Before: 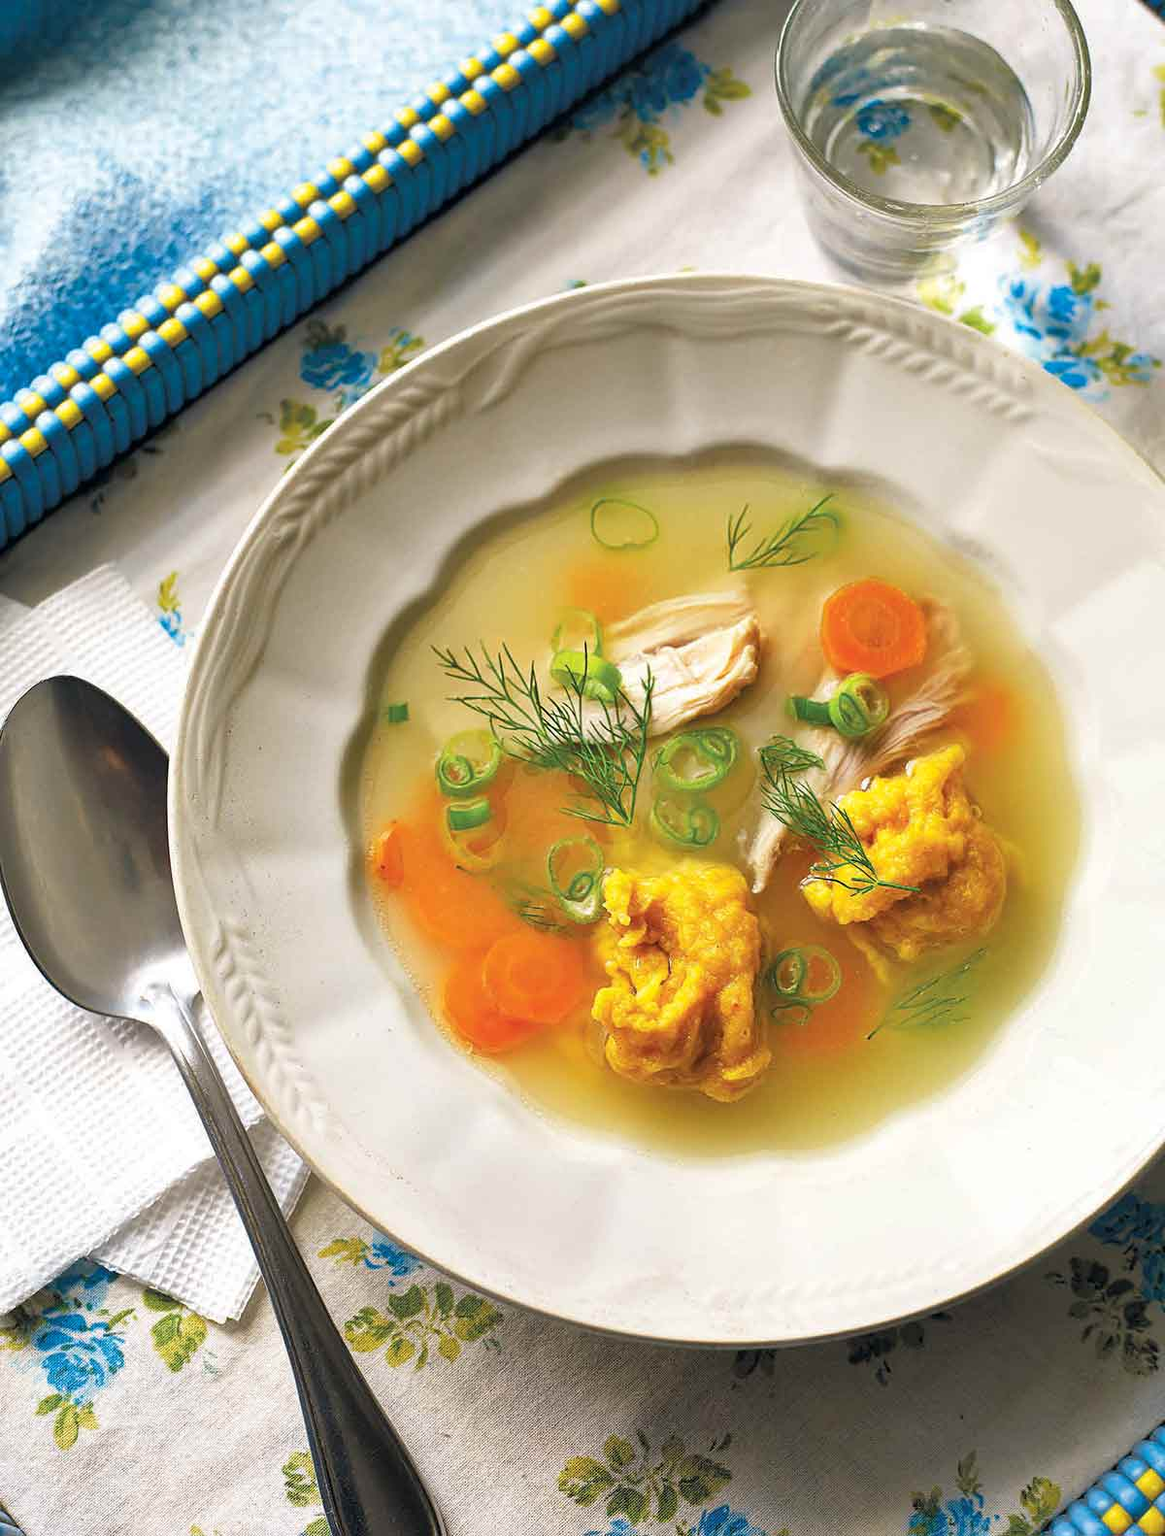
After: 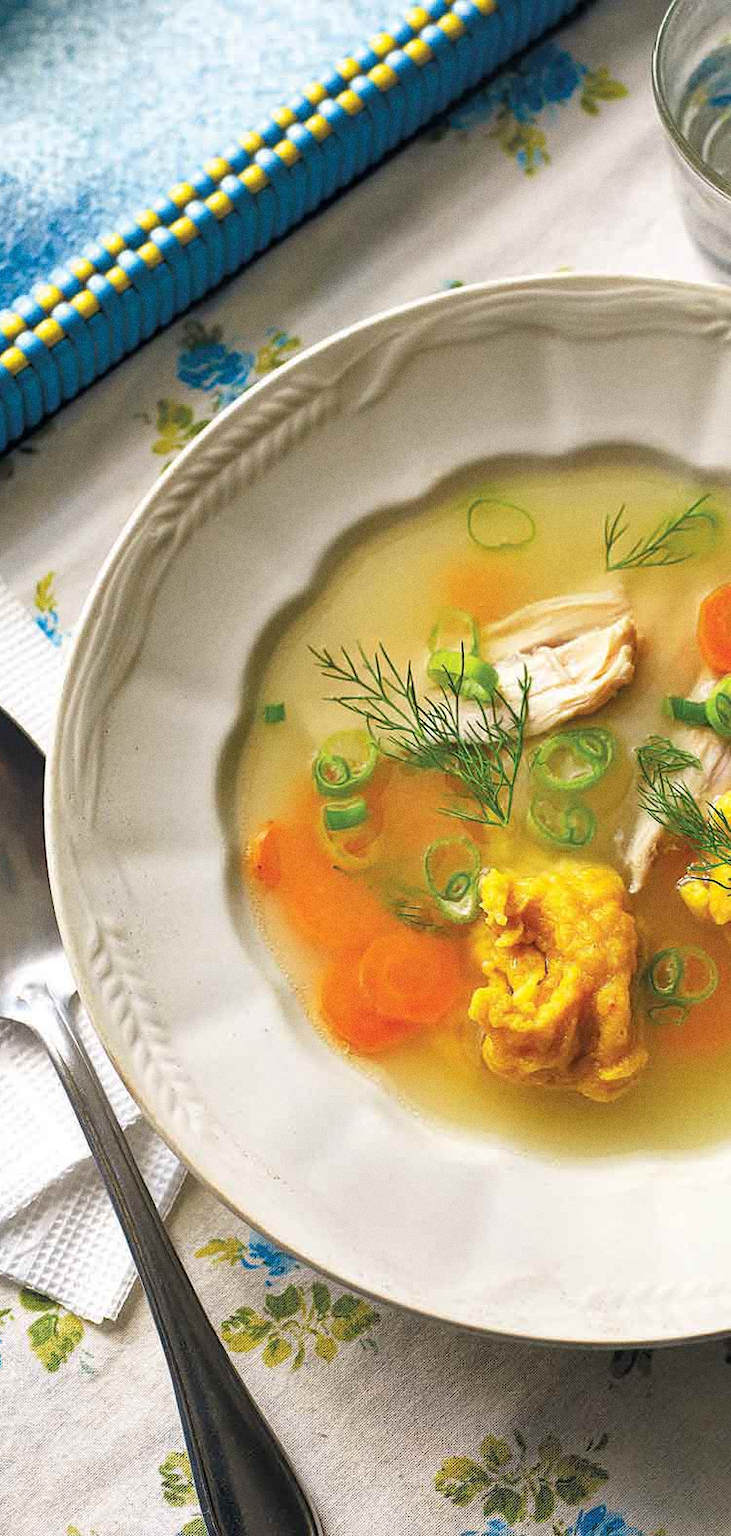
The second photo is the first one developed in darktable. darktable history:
grain: on, module defaults
crop: left 10.644%, right 26.528%
exposure: black level correction 0, compensate exposure bias true, compensate highlight preservation false
